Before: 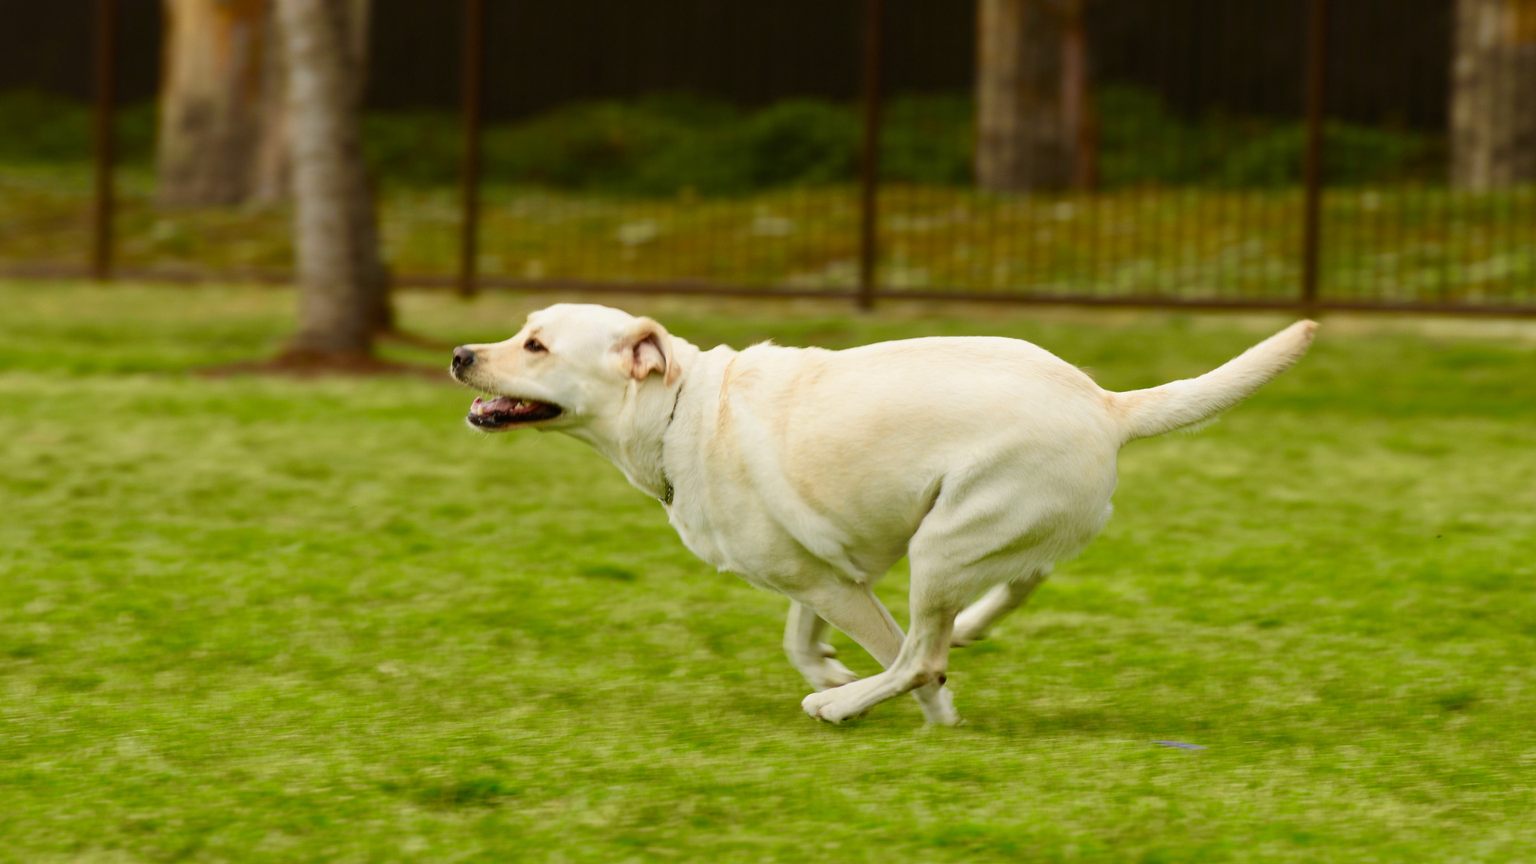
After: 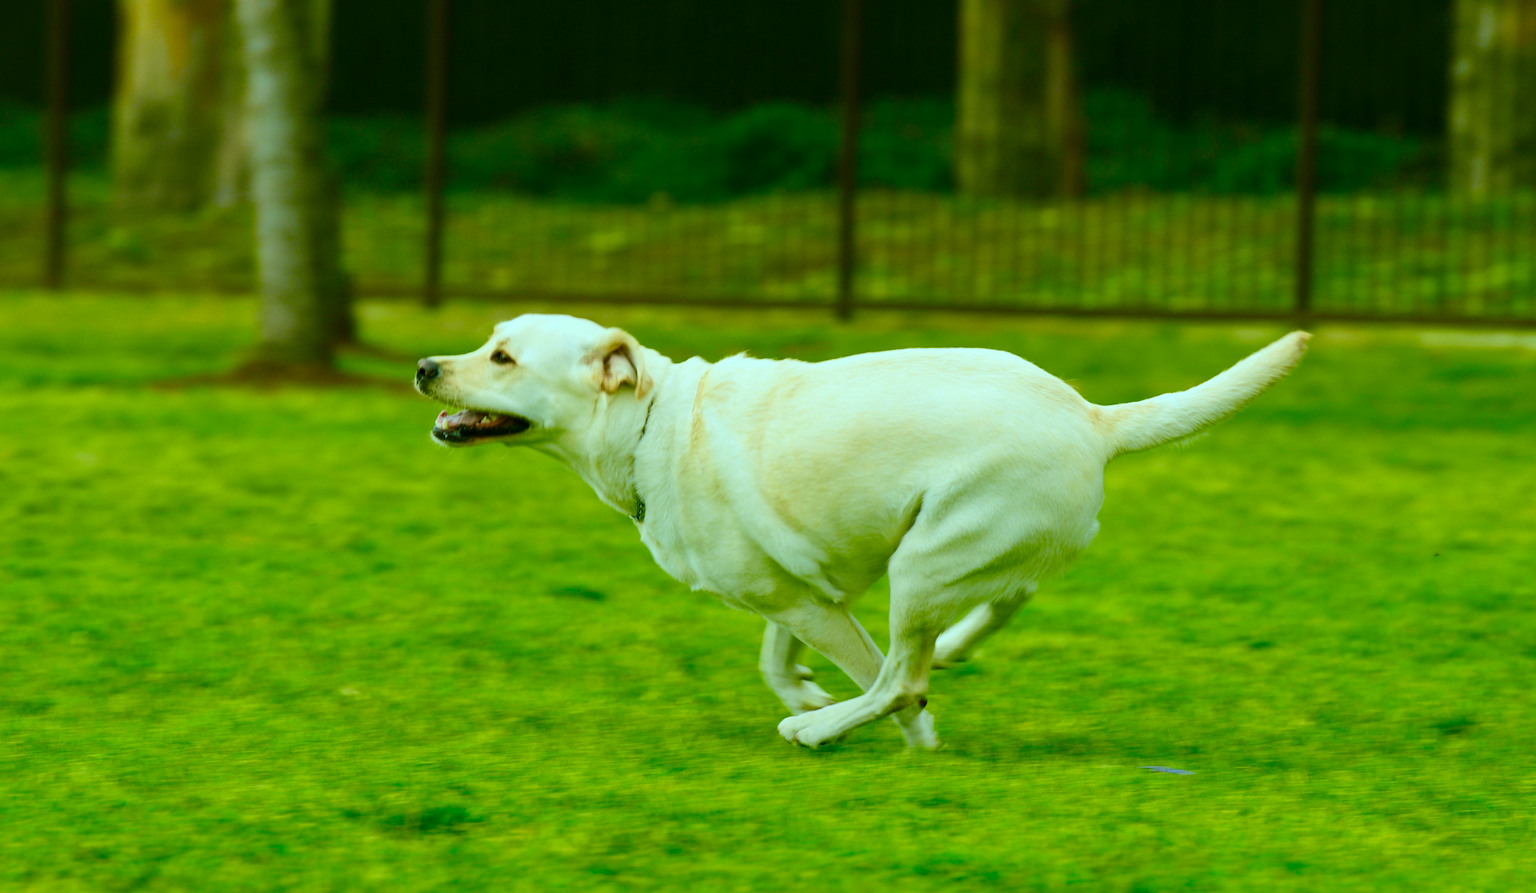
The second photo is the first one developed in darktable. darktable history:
color contrast: green-magenta contrast 0.85, blue-yellow contrast 1.25, unbound 0
color balance rgb: shadows lift › chroma 11.71%, shadows lift › hue 133.46°, power › chroma 2.15%, power › hue 166.83°, highlights gain › chroma 4%, highlights gain › hue 200.2°, perceptual saturation grading › global saturation 18.05%
contrast brightness saturation: saturation 0.1
crop and rotate: left 3.238%
